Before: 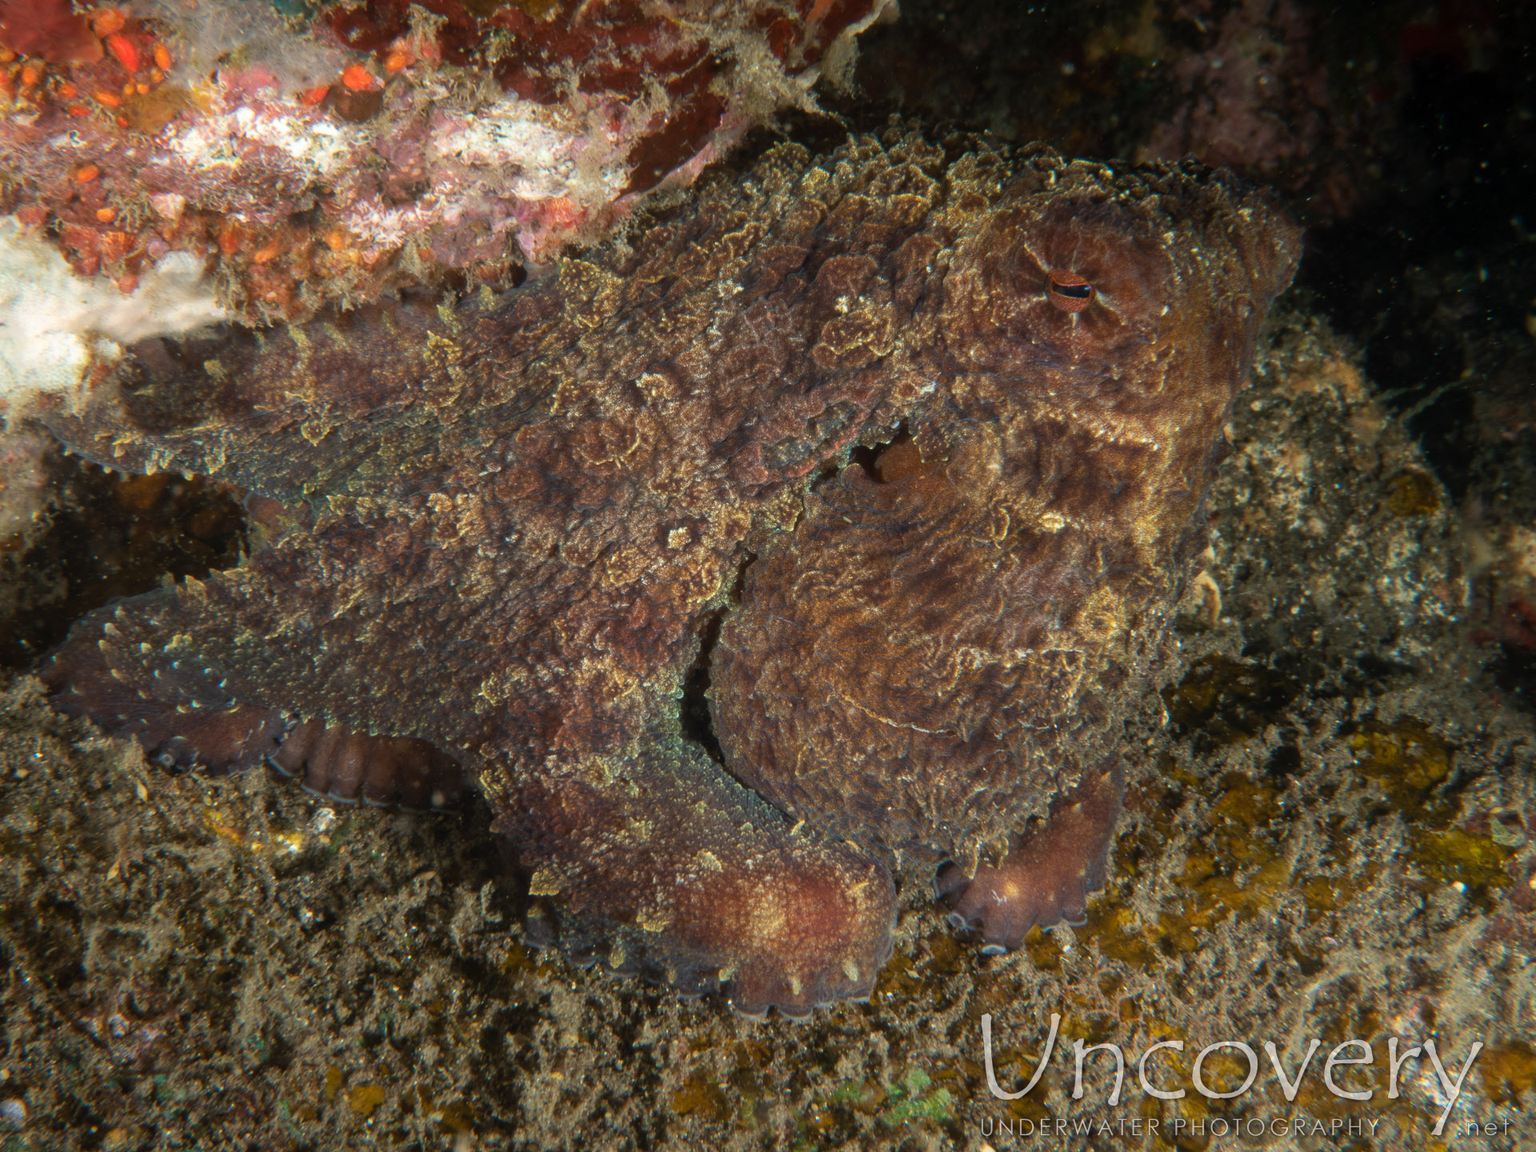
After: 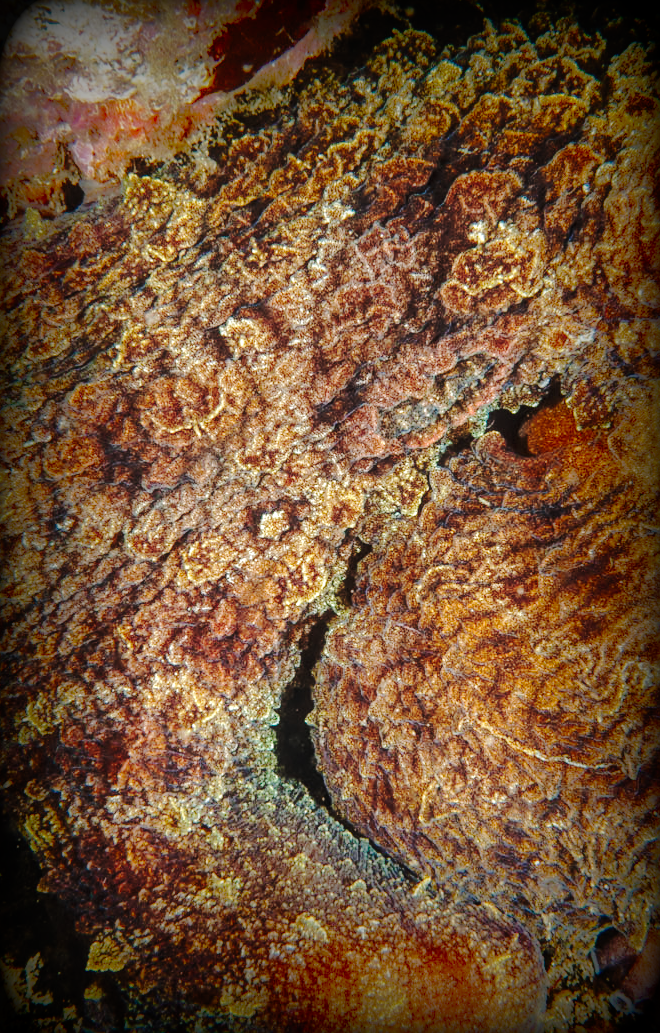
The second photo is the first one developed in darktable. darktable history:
local contrast: on, module defaults
exposure: compensate highlight preservation false
sharpen: on, module defaults
base curve: curves: ch0 [(0, 0) (0.032, 0.037) (0.105, 0.228) (0.435, 0.76) (0.856, 0.983) (1, 1)], preserve colors none
vignetting: fall-off start 53.48%, brightness -0.998, saturation 0.499, automatic ratio true, width/height ratio 1.313, shape 0.223, unbound false
shadows and highlights: shadows 25.78, highlights -70.95
tone curve: curves: ch0 [(0, 0.046) (0.037, 0.056) (0.176, 0.162) (0.33, 0.331) (0.432, 0.475) (0.601, 0.665) (0.843, 0.876) (1, 1)]; ch1 [(0, 0) (0.339, 0.349) (0.445, 0.42) (0.476, 0.47) (0.497, 0.492) (0.523, 0.514) (0.557, 0.558) (0.632, 0.615) (0.728, 0.746) (1, 1)]; ch2 [(0, 0) (0.327, 0.324) (0.417, 0.44) (0.46, 0.453) (0.502, 0.495) (0.526, 0.52) (0.54, 0.55) (0.606, 0.626) (0.745, 0.704) (1, 1)], preserve colors none
crop and rotate: left 29.948%, top 10.32%, right 35.642%, bottom 17.91%
